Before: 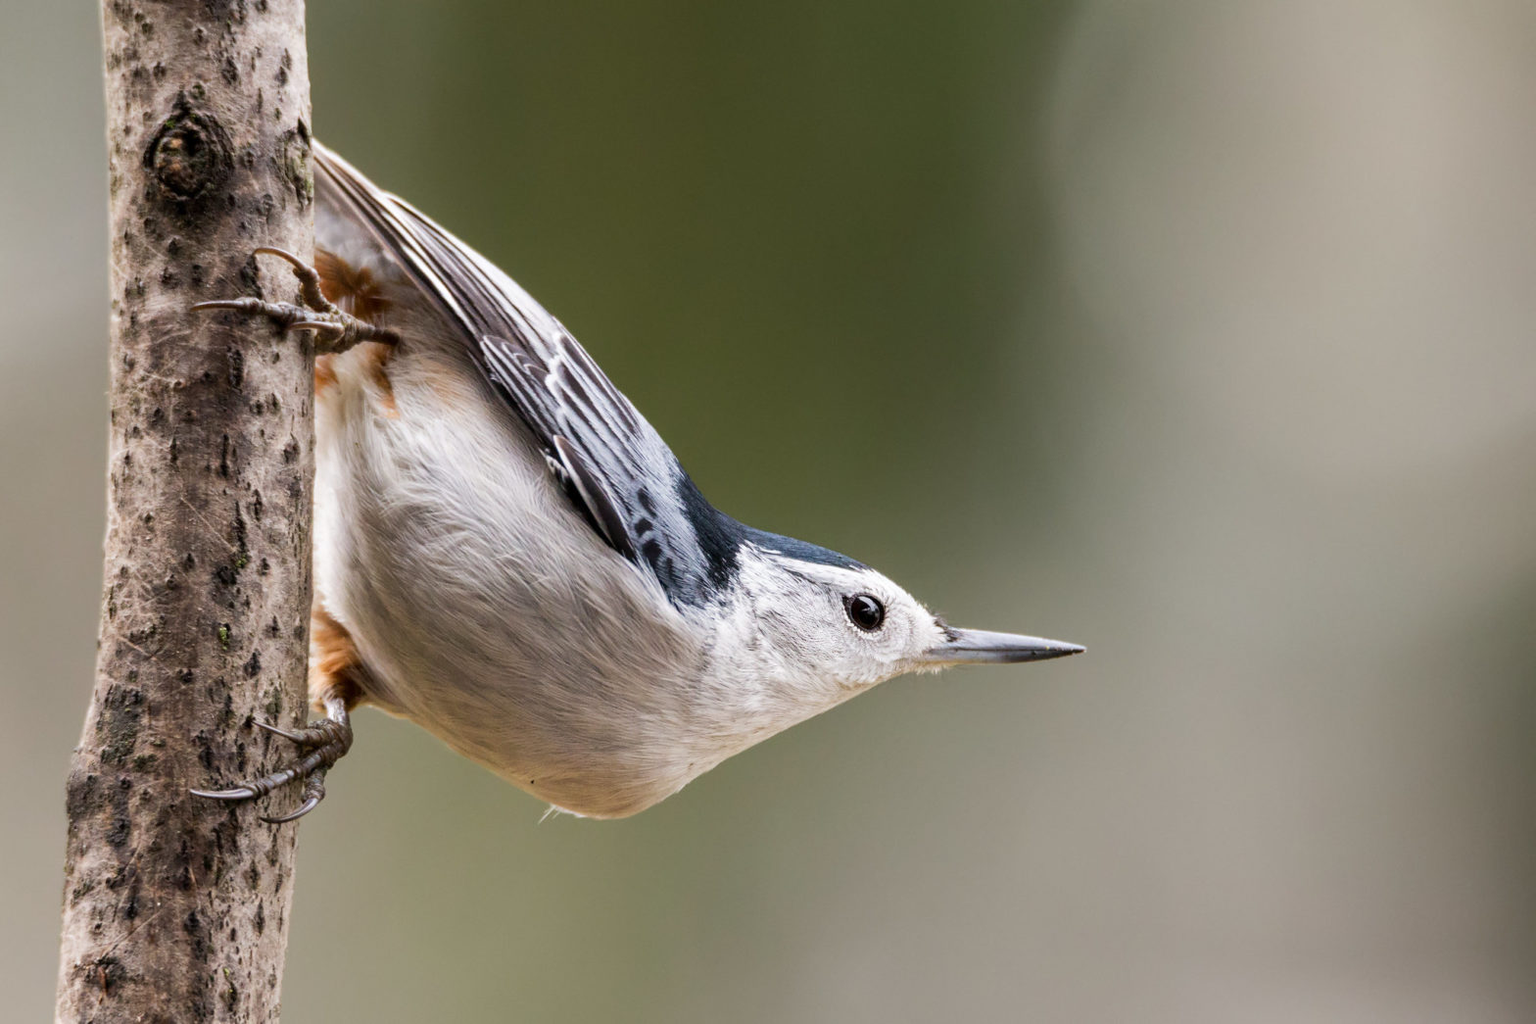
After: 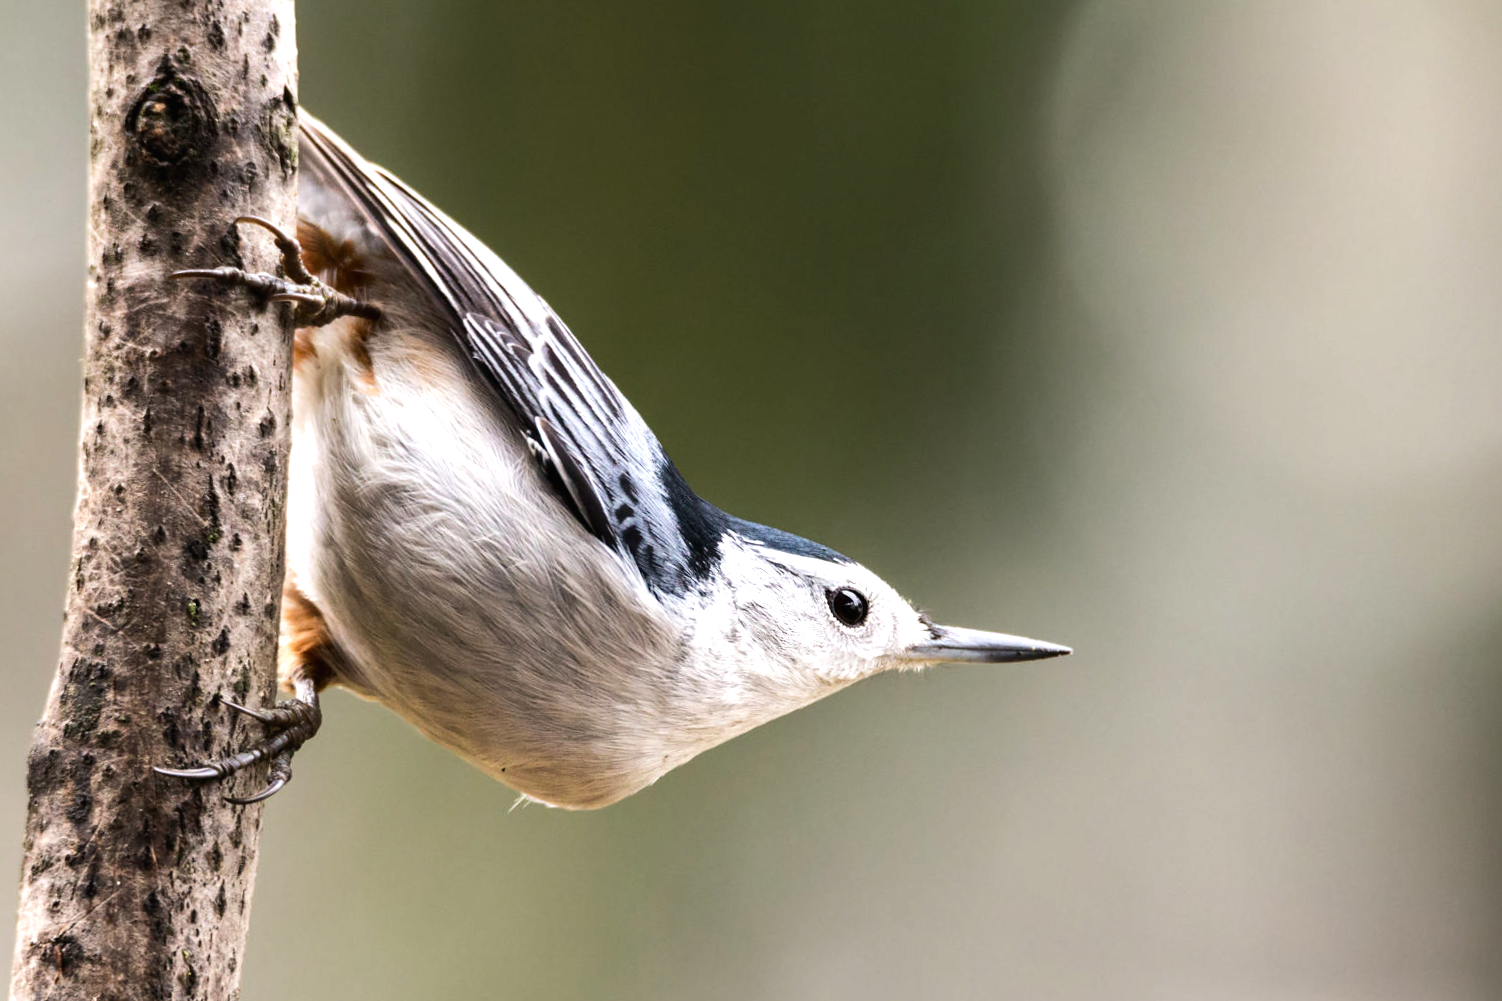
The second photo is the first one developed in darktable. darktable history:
crop and rotate: angle -1.69°
tone equalizer: -8 EV -0.75 EV, -7 EV -0.7 EV, -6 EV -0.6 EV, -5 EV -0.4 EV, -3 EV 0.4 EV, -2 EV 0.6 EV, -1 EV 0.7 EV, +0 EV 0.75 EV, edges refinement/feathering 500, mask exposure compensation -1.57 EV, preserve details no
exposure: compensate highlight preservation false
contrast brightness saturation: contrast -0.02, brightness -0.01, saturation 0.03
